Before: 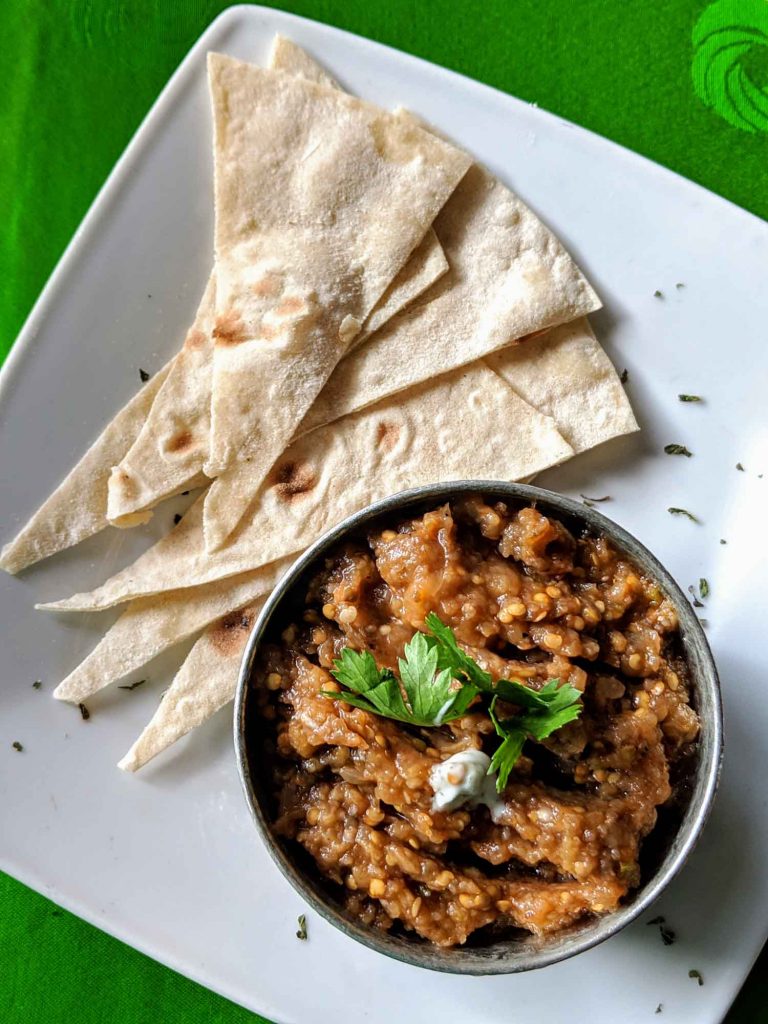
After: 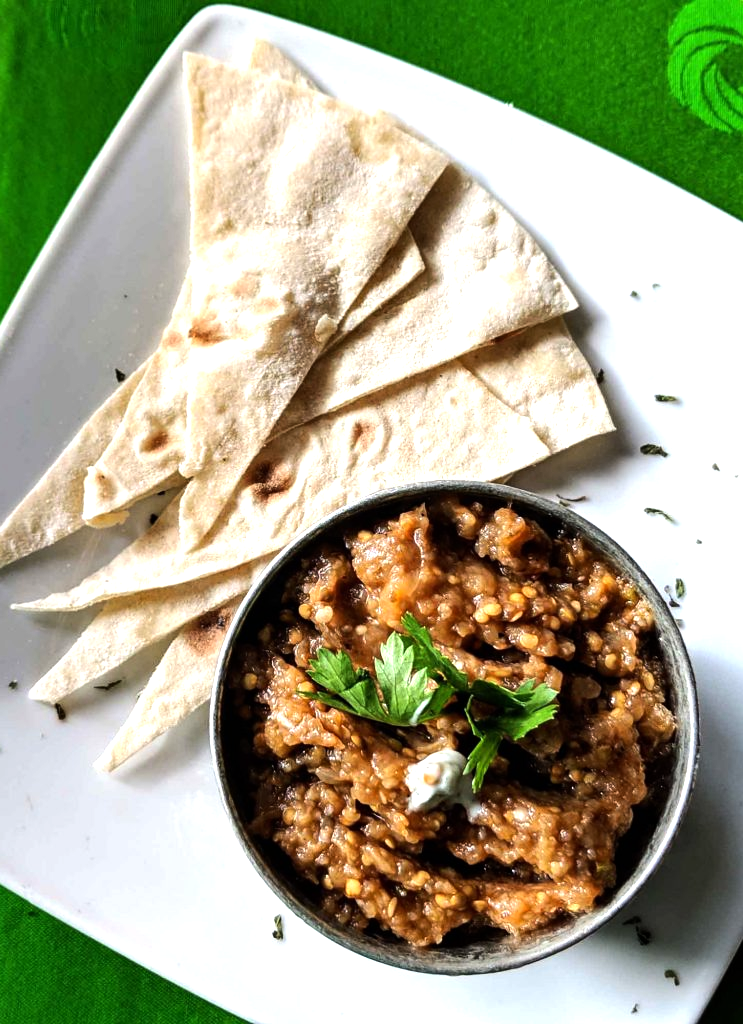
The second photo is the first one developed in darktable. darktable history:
crop and rotate: left 3.238%
tone equalizer: -8 EV -0.75 EV, -7 EV -0.7 EV, -6 EV -0.6 EV, -5 EV -0.4 EV, -3 EV 0.4 EV, -2 EV 0.6 EV, -1 EV 0.7 EV, +0 EV 0.75 EV, edges refinement/feathering 500, mask exposure compensation -1.57 EV, preserve details no
